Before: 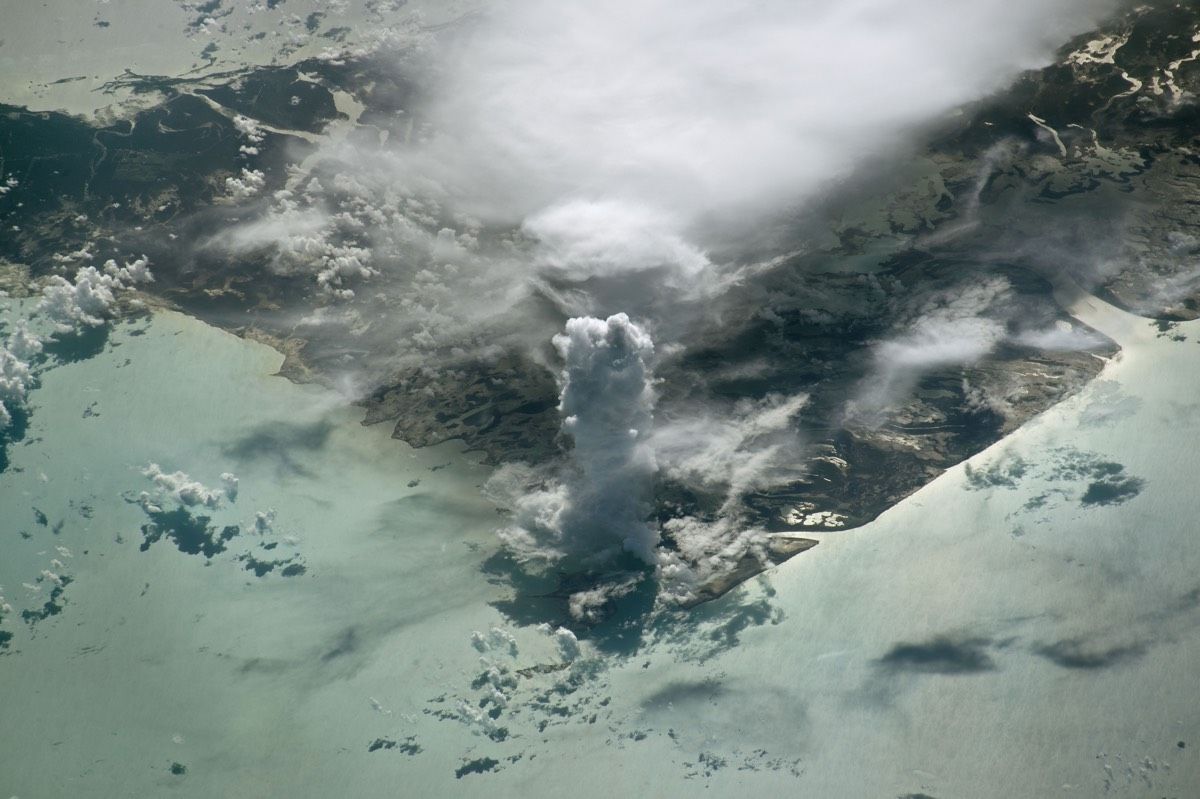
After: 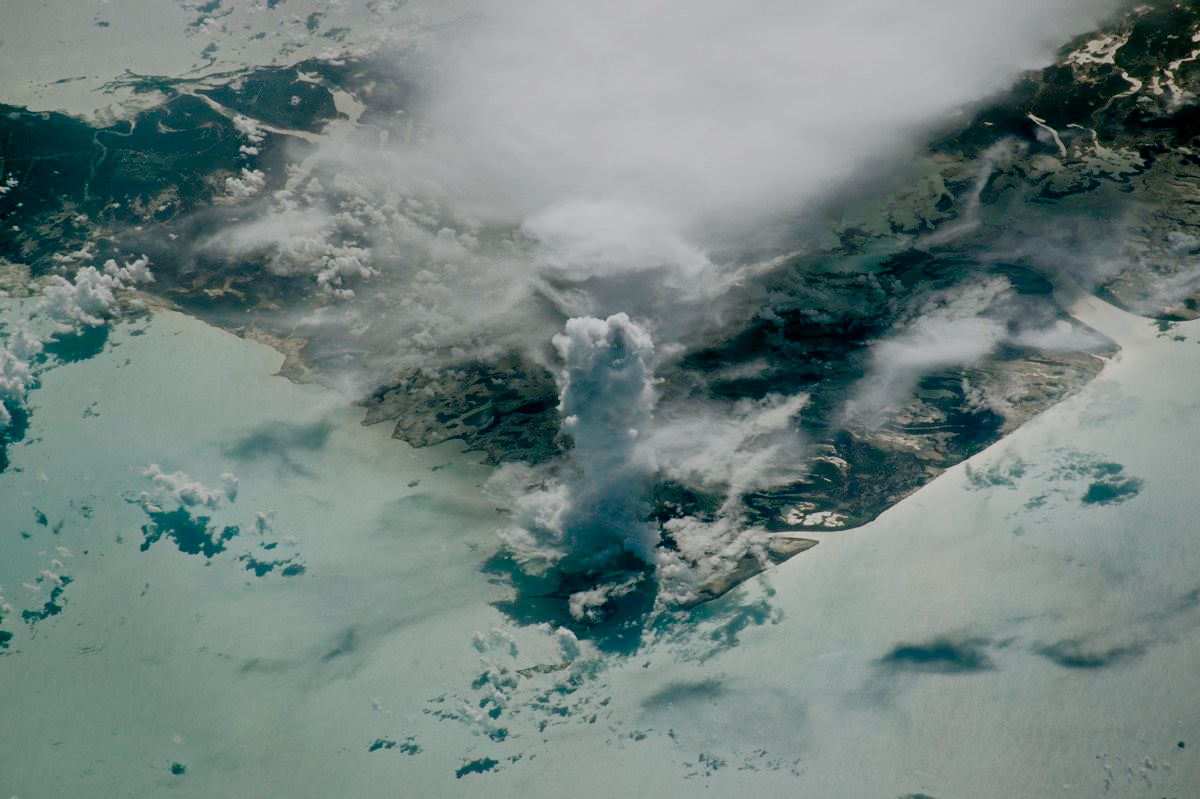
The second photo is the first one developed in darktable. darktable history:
filmic rgb: middle gray luminance 18%, black relative exposure -7.5 EV, white relative exposure 8.5 EV, threshold 6 EV, target black luminance 0%, hardness 2.23, latitude 18.37%, contrast 0.878, highlights saturation mix 5%, shadows ↔ highlights balance 10.15%, add noise in highlights 0, preserve chrominance no, color science v3 (2019), use custom middle-gray values true, iterations of high-quality reconstruction 0, contrast in highlights soft, enable highlight reconstruction true
